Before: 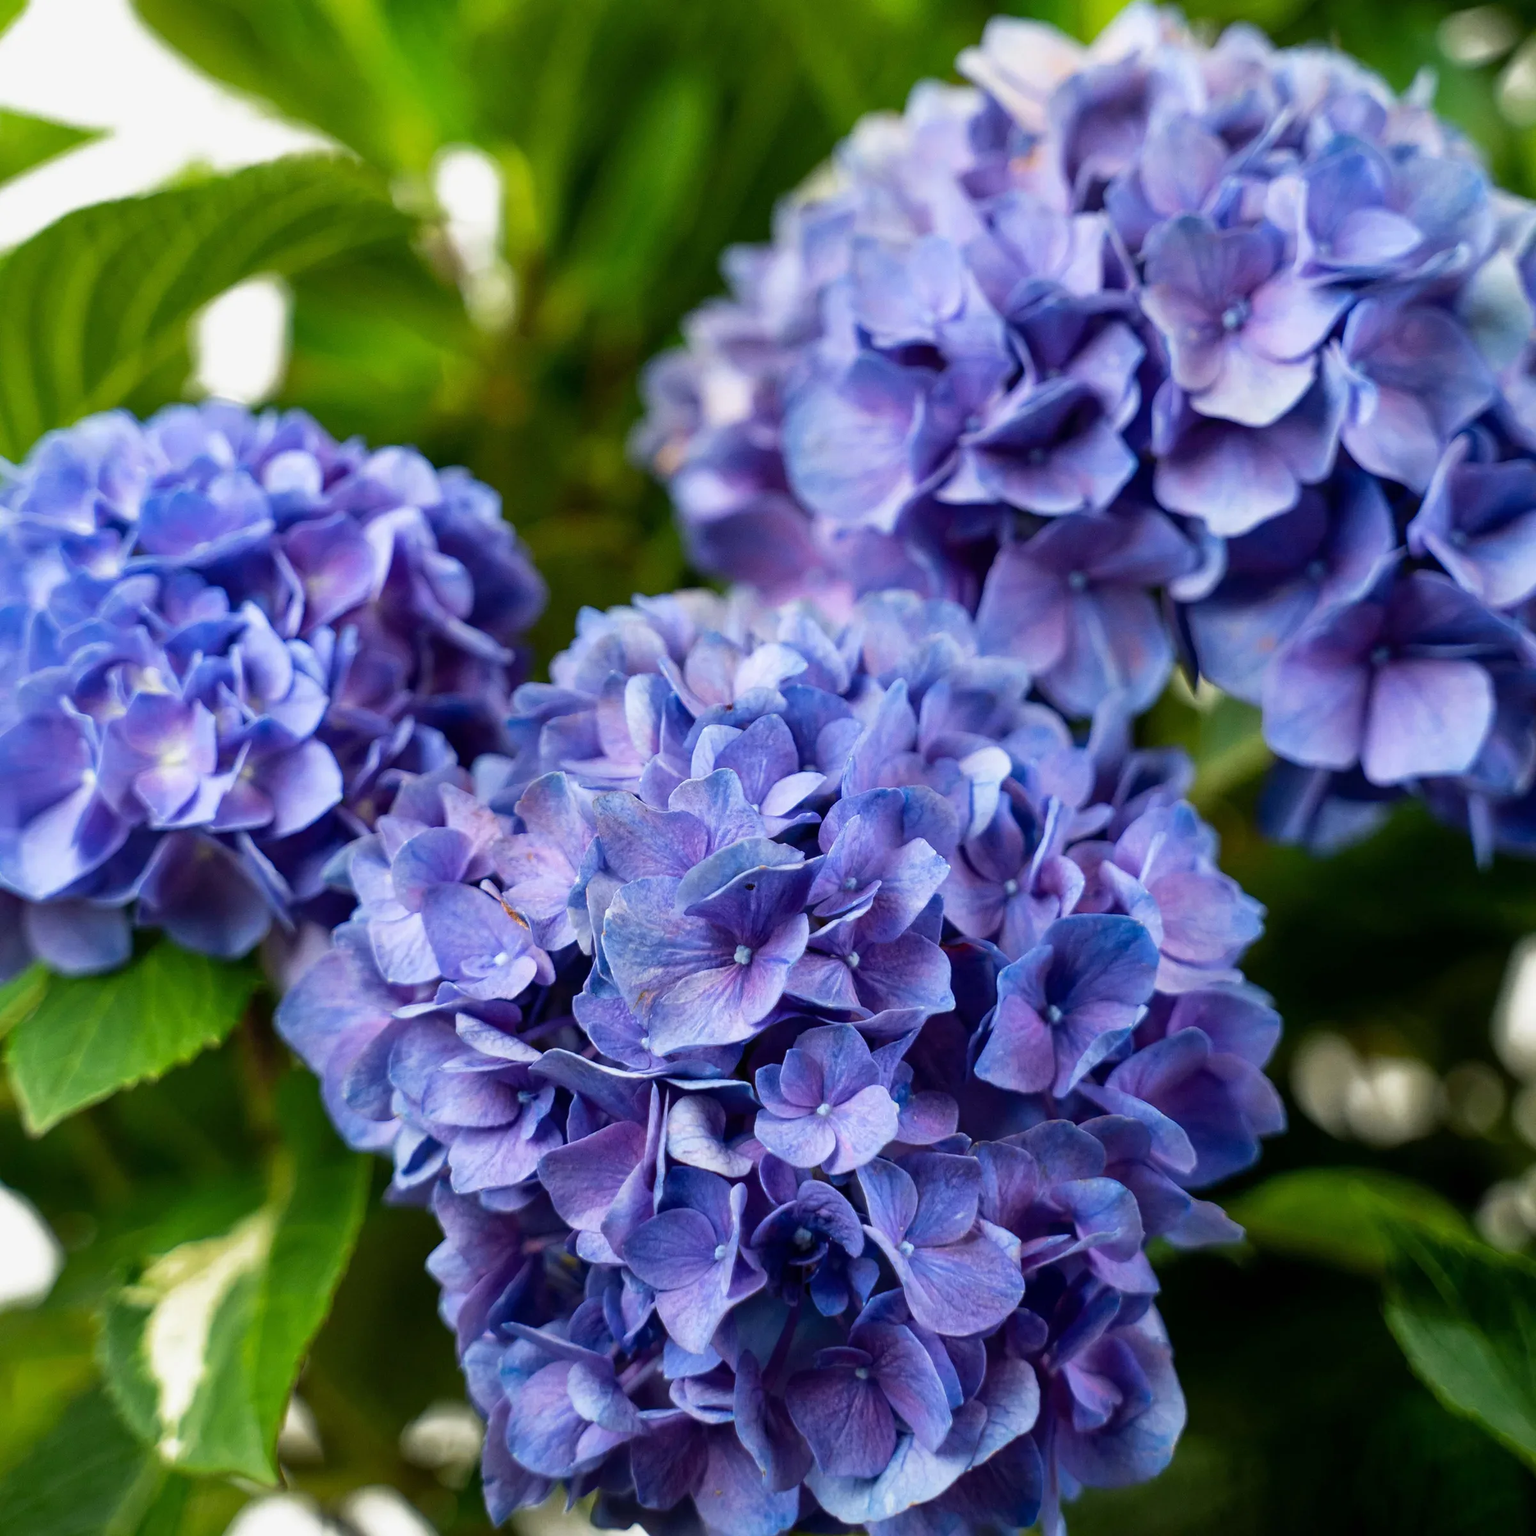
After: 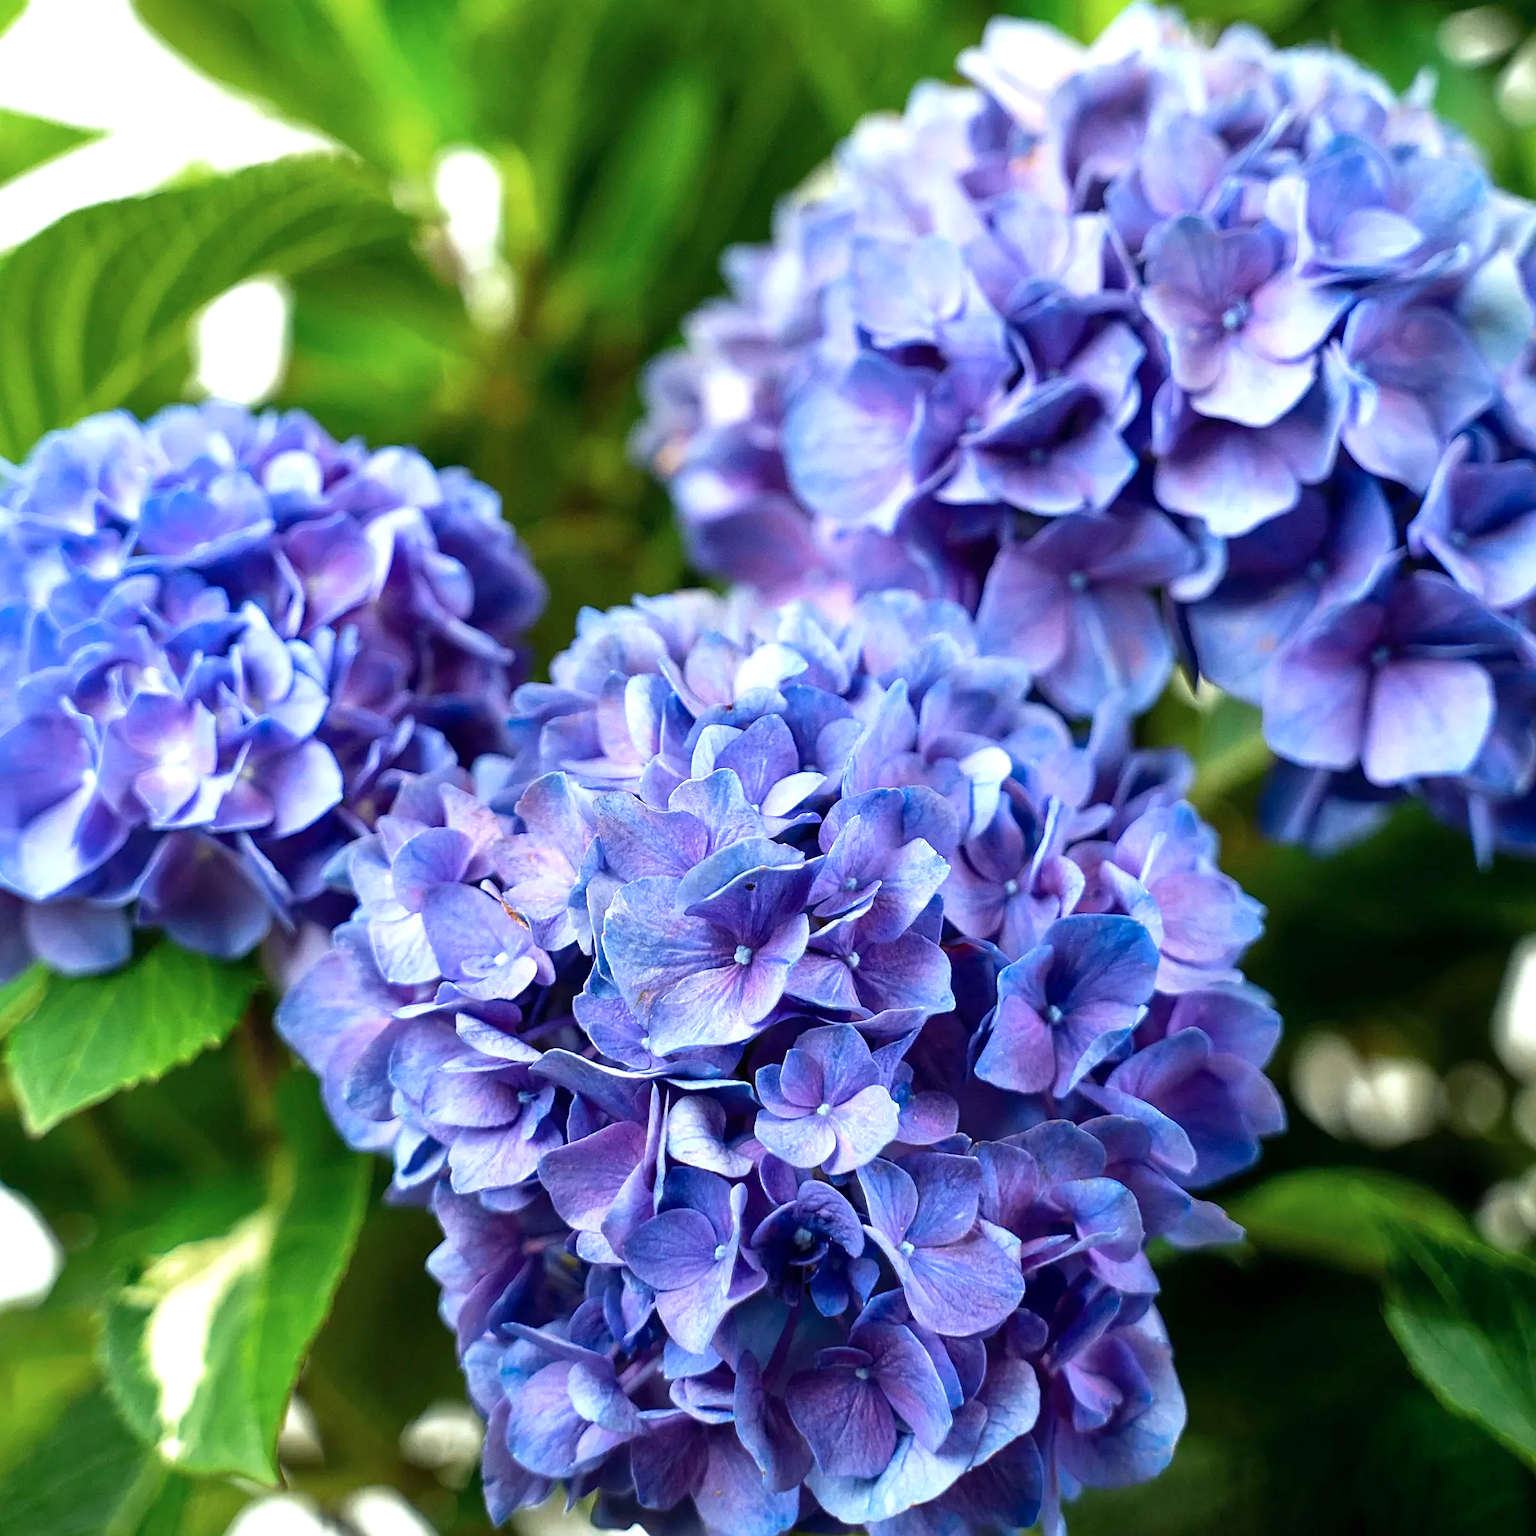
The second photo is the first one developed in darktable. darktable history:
color calibration: x 0.37, y 0.382, temperature 4313.32 K
white balance: red 1.029, blue 0.92
exposure: exposure 0.6 EV, compensate highlight preservation false
sharpen: on, module defaults
